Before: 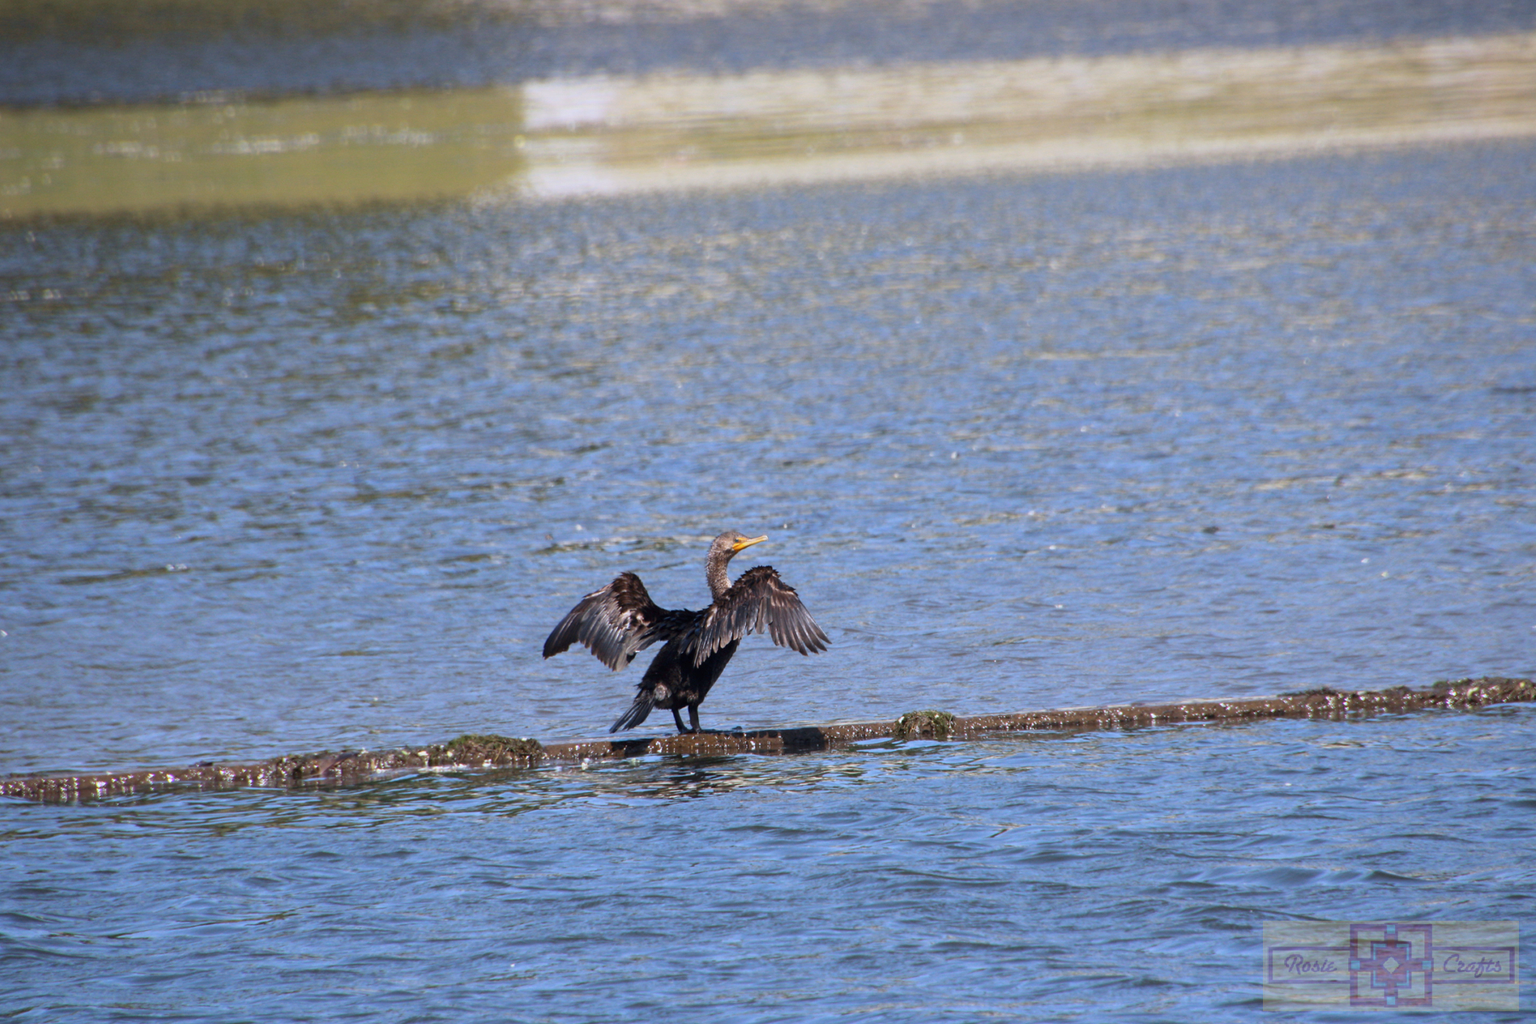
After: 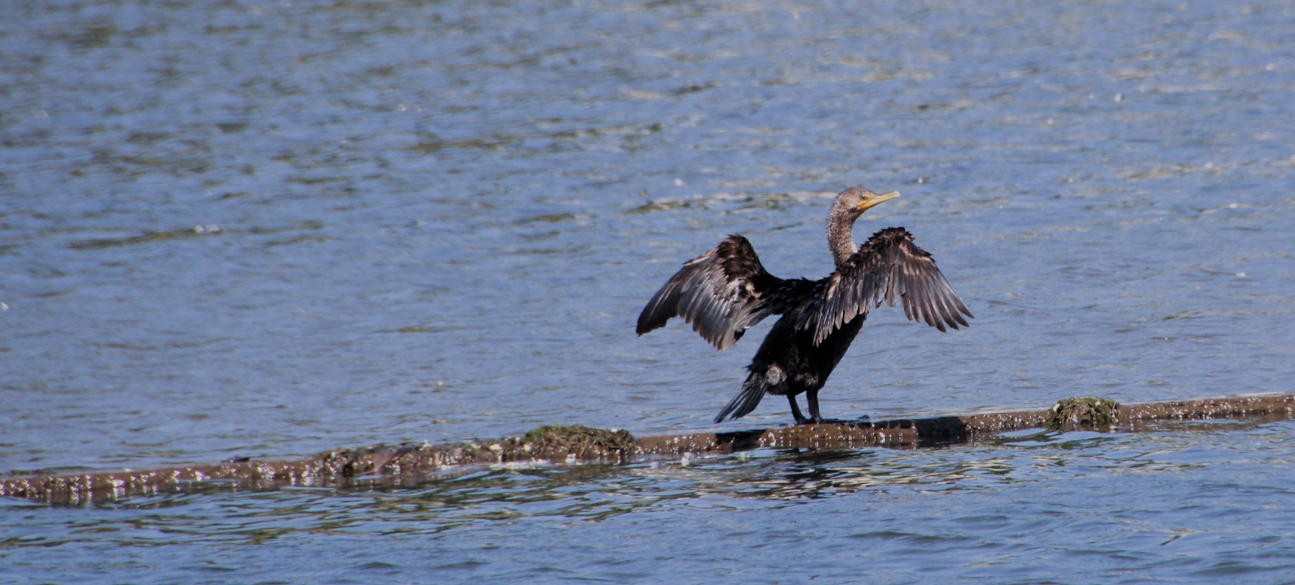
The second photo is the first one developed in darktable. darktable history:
filmic rgb: black relative exposure -8.01 EV, white relative exposure 4.02 EV, threshold 5.99 EV, hardness 4.11, add noise in highlights 0.001, preserve chrominance max RGB, color science v3 (2019), use custom middle-gray values true, contrast in highlights soft, enable highlight reconstruction true
crop: top 36.382%, right 28.029%, bottom 14.832%
